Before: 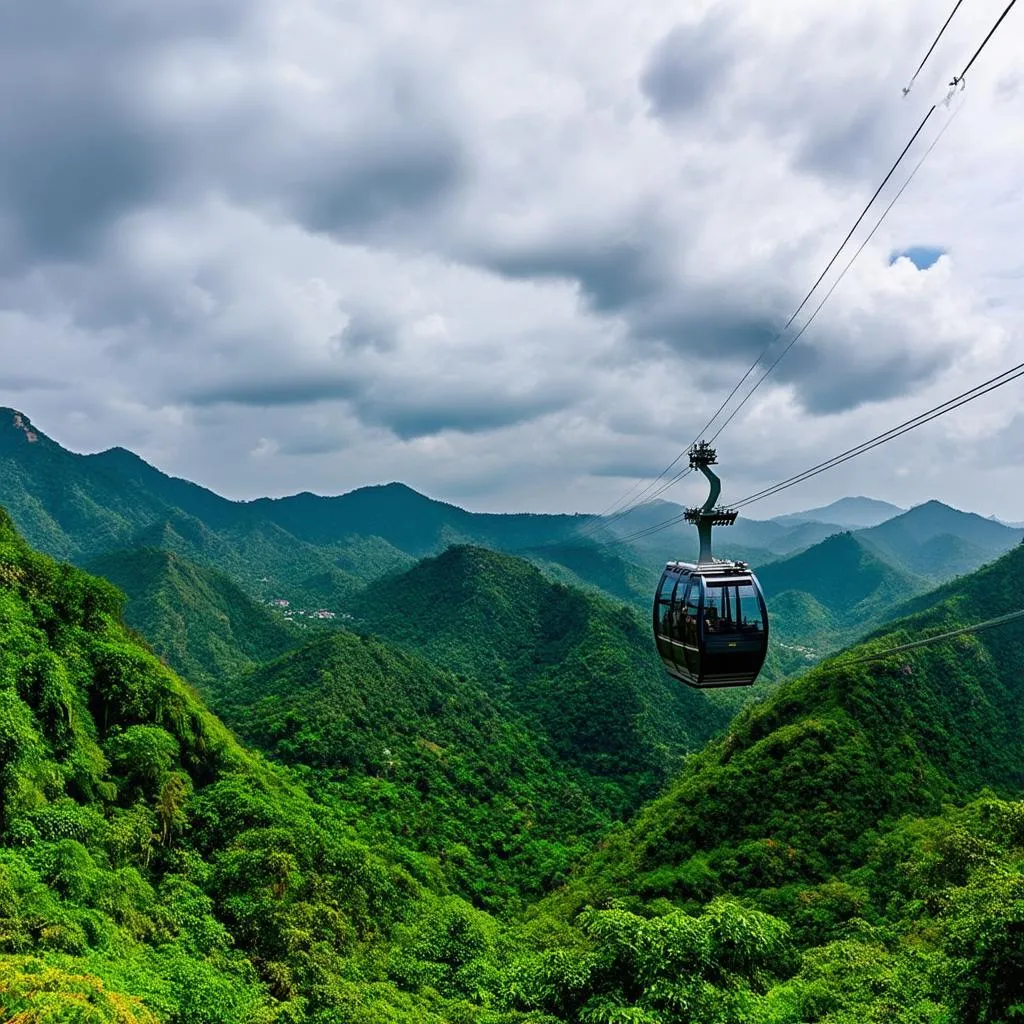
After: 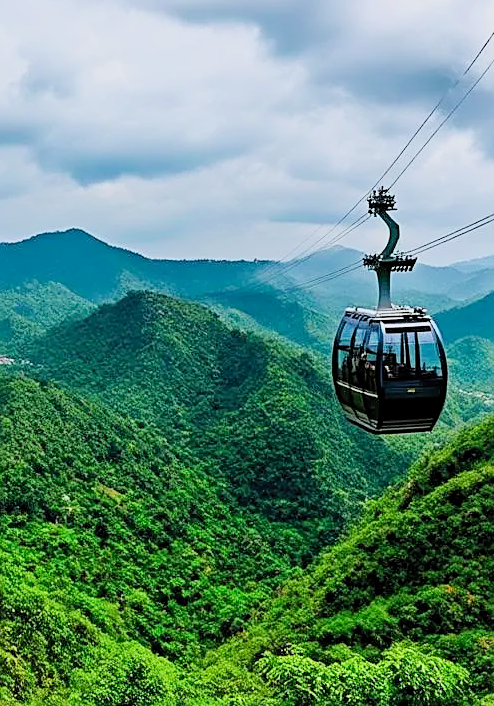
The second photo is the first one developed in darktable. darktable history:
sharpen: radius 1.978
crop: left 31.391%, top 24.824%, right 20.327%, bottom 6.223%
filmic rgb: black relative exposure -8.82 EV, white relative exposure 4.99 EV, target black luminance 0%, hardness 3.77, latitude 66.64%, contrast 0.816, highlights saturation mix 11.09%, shadows ↔ highlights balance 20.58%
exposure: exposure 0.608 EV, compensate highlight preservation false
contrast brightness saturation: contrast 0.196, brightness 0.162, saturation 0.223
